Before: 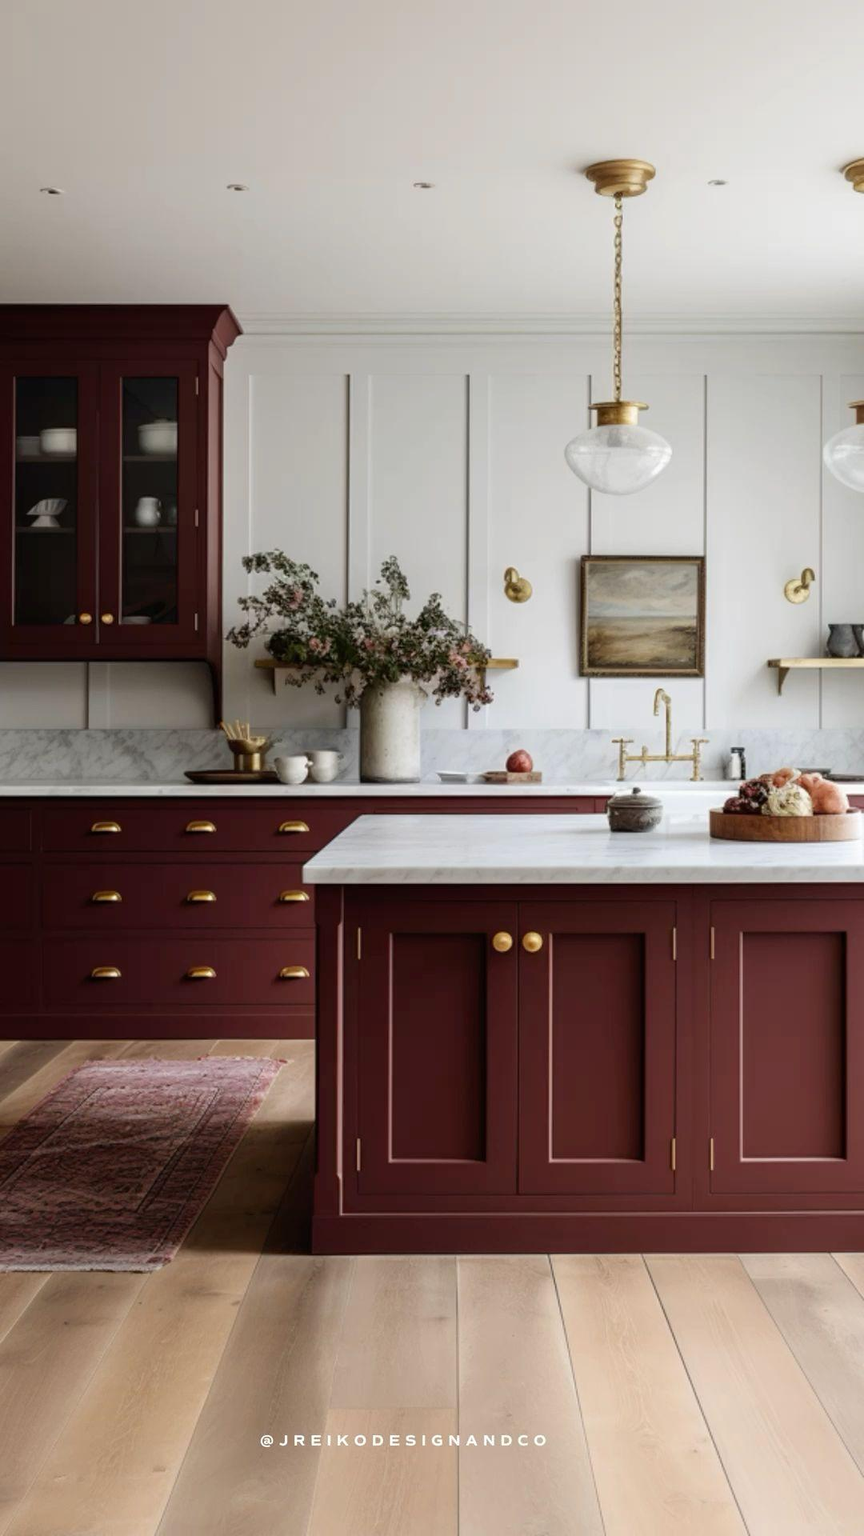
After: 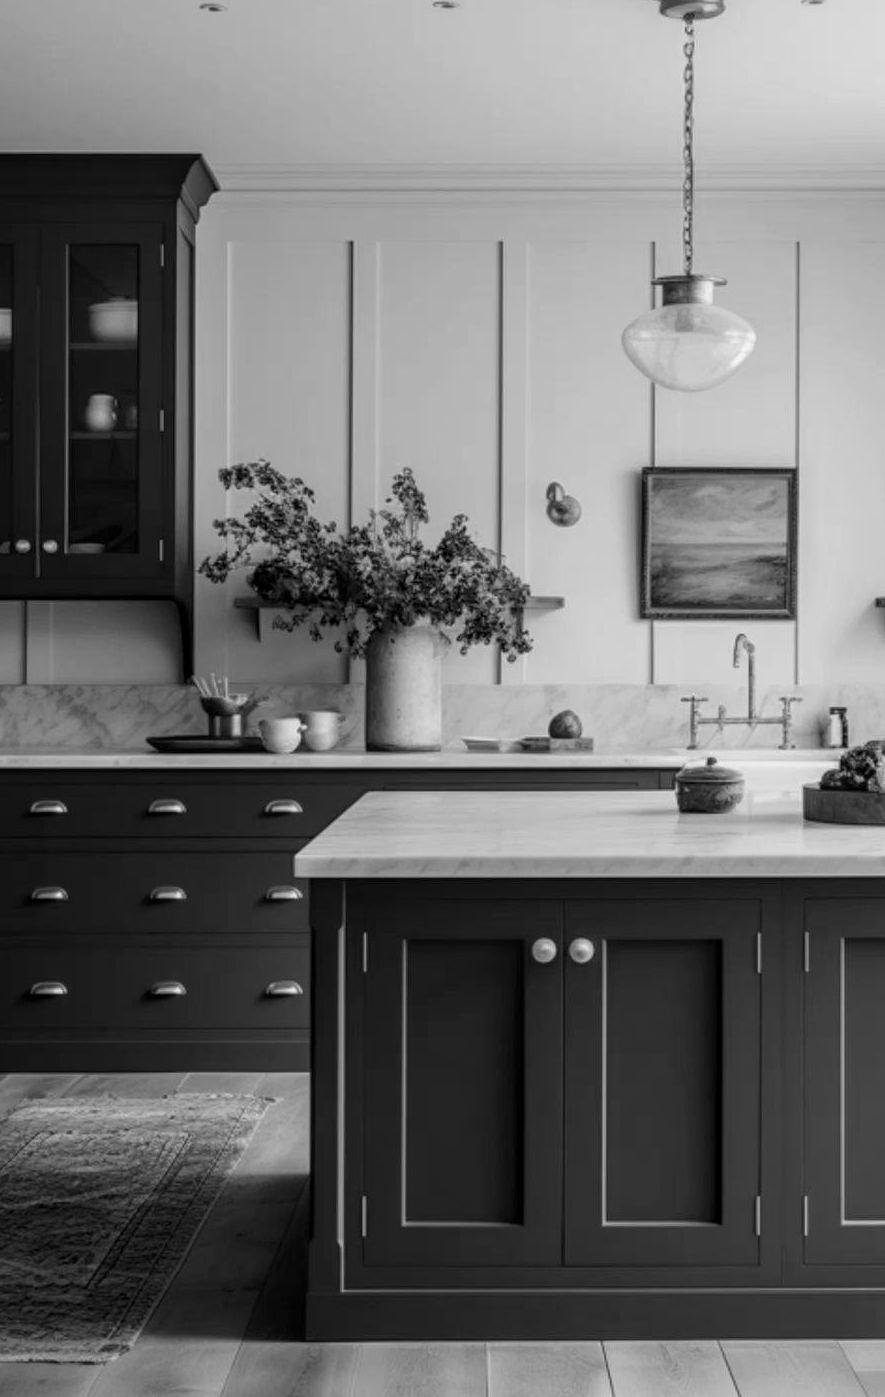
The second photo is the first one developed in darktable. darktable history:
crop: left 7.856%, top 11.836%, right 10.12%, bottom 15.387%
local contrast: on, module defaults
monochrome: a -71.75, b 75.82
